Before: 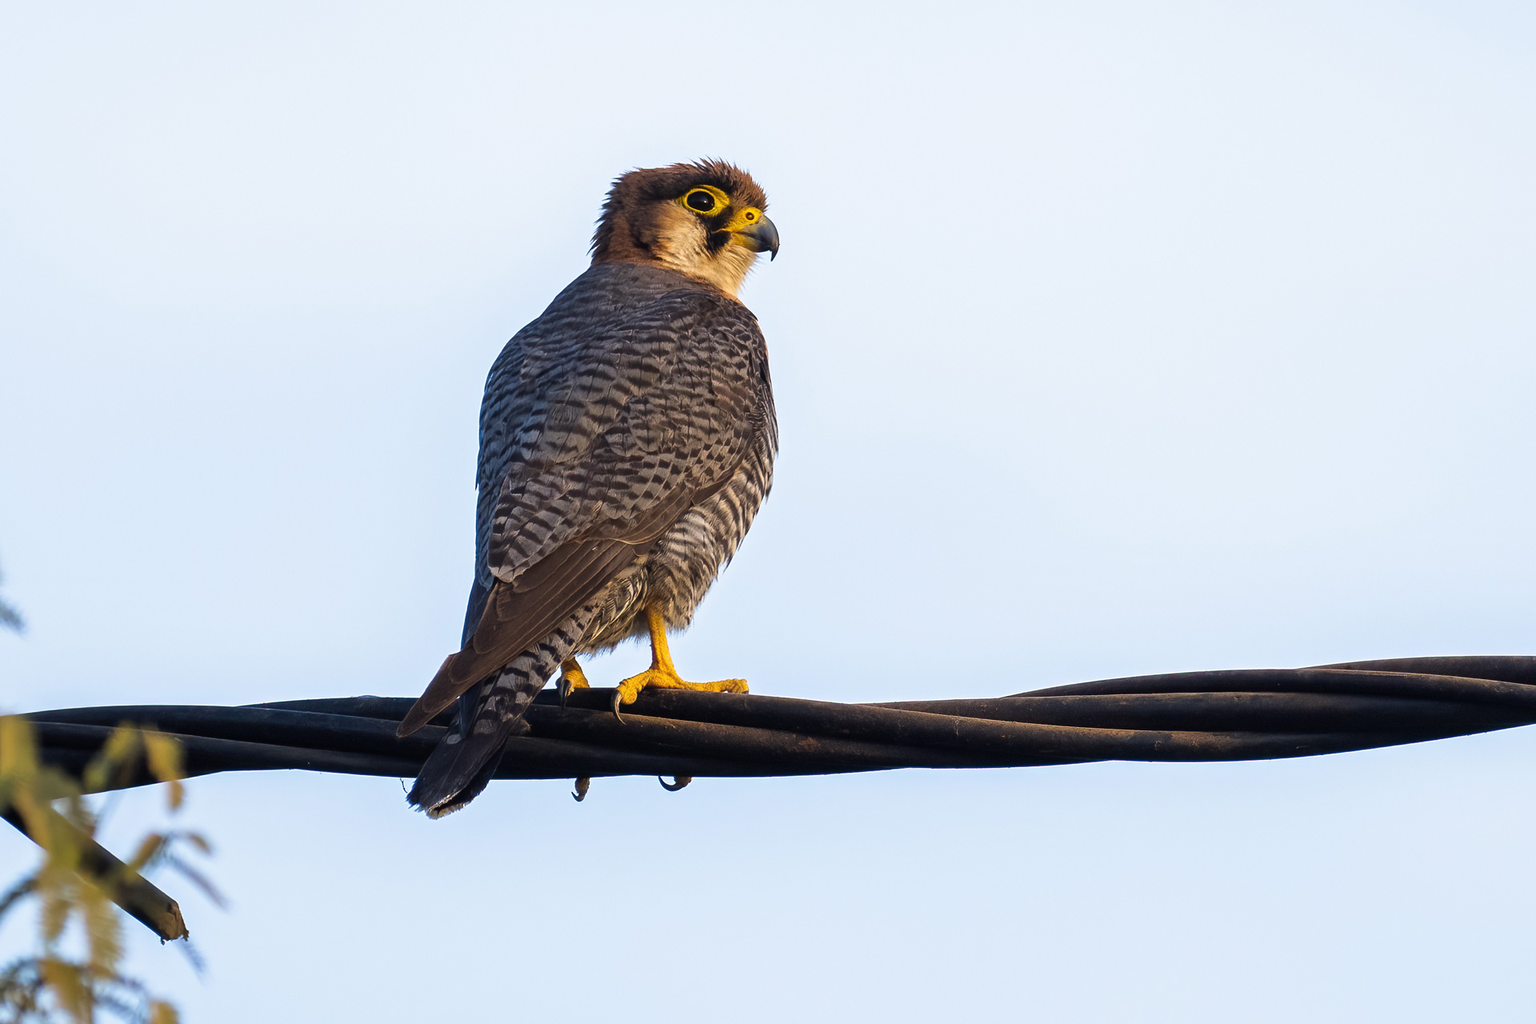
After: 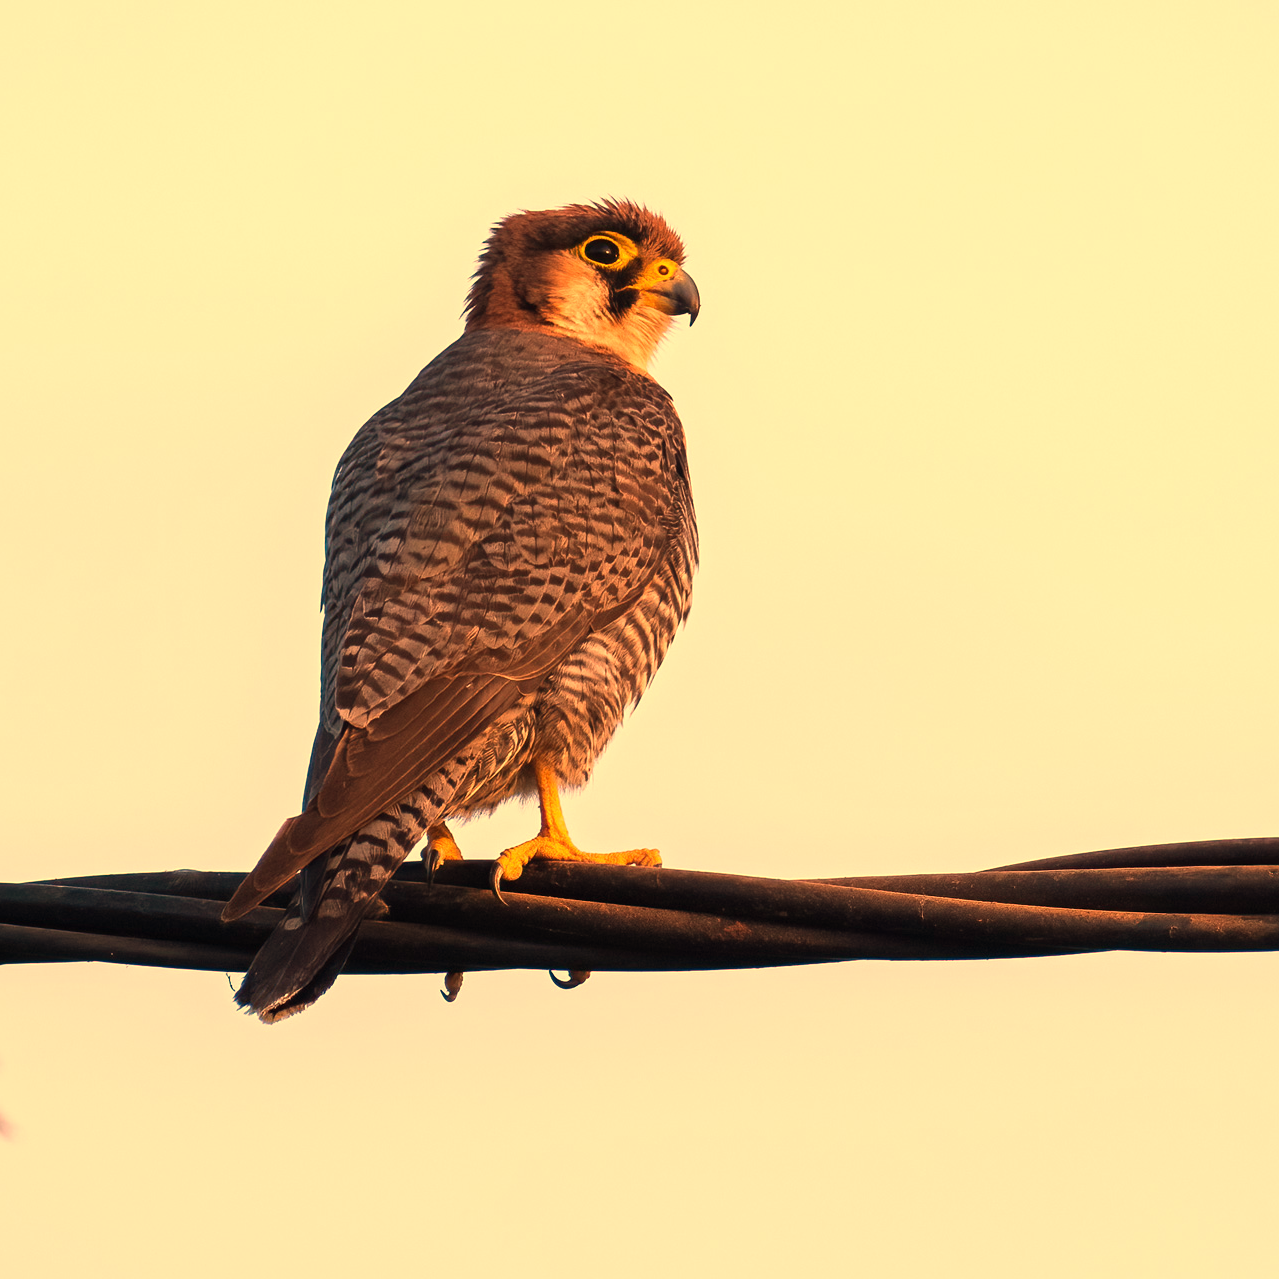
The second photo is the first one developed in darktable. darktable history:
crop and rotate: left 14.292%, right 19.041%
white balance: red 1.467, blue 0.684
